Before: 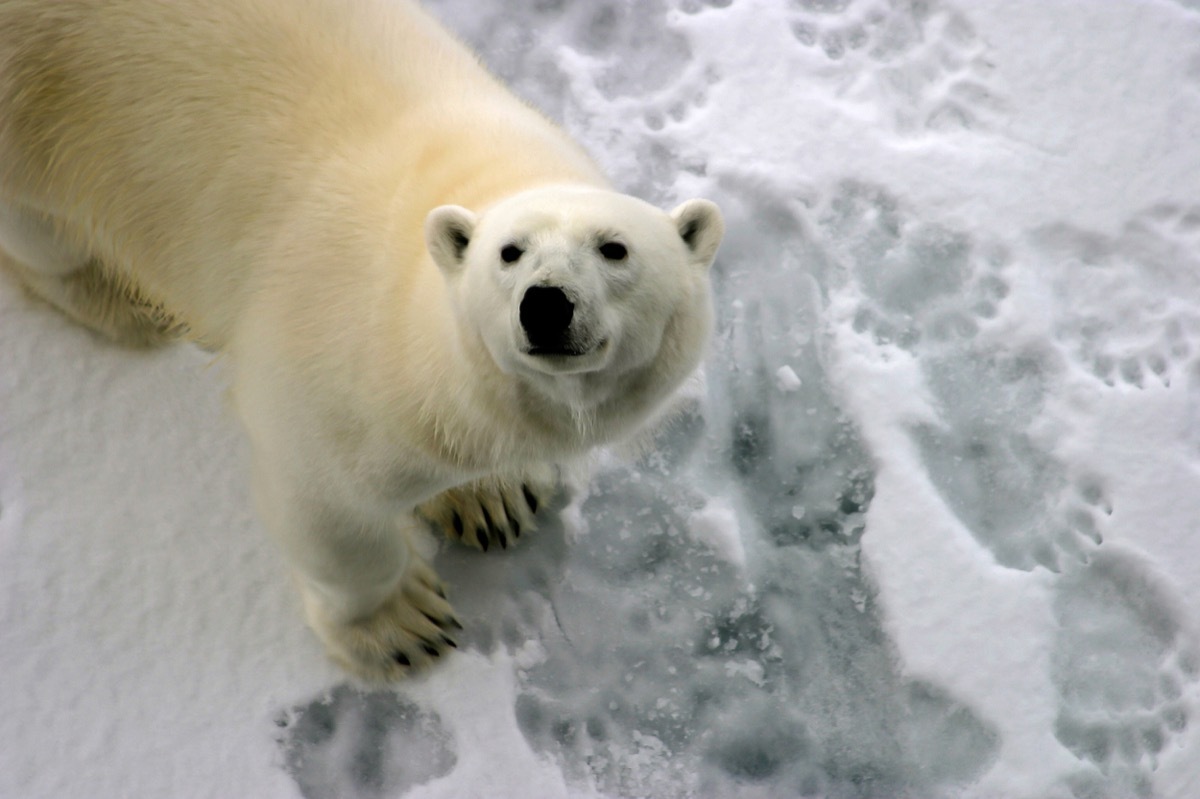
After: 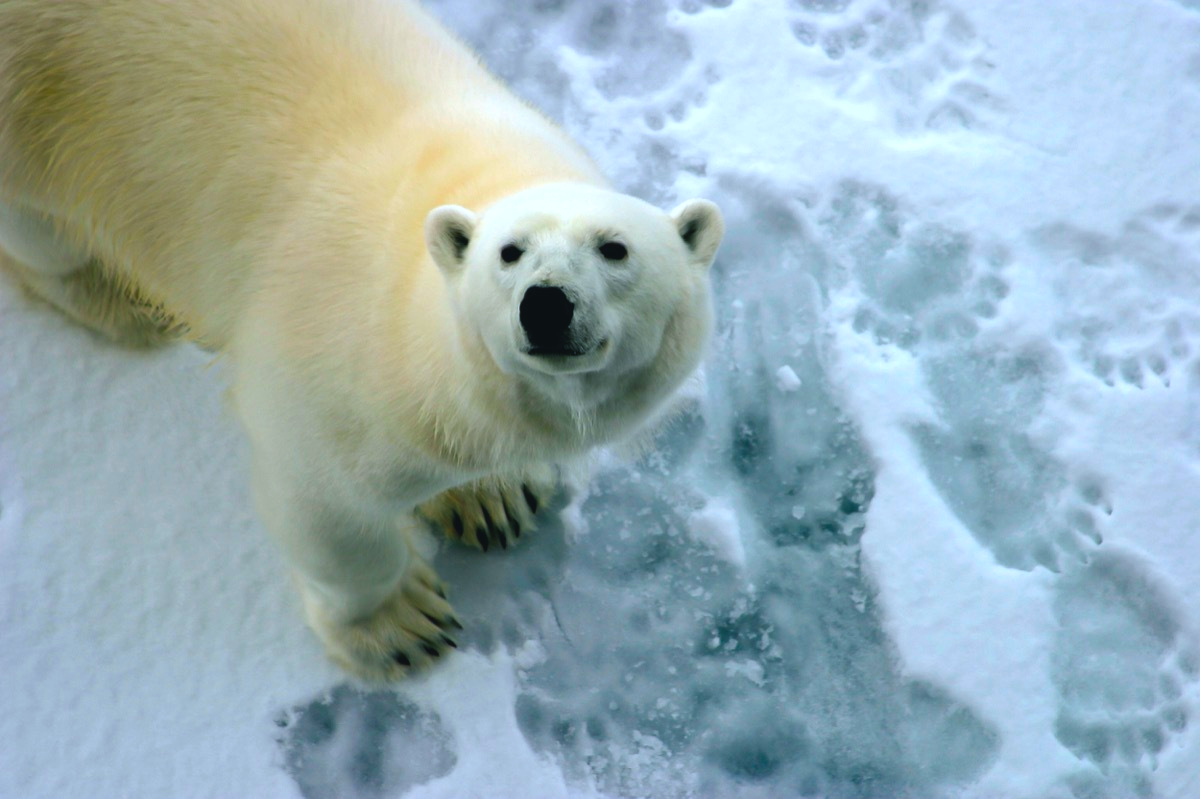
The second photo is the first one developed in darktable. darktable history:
color calibration: output R [0.972, 0.068, -0.094, 0], output G [-0.178, 1.216, -0.086, 0], output B [0.095, -0.136, 0.98, 0], illuminant as shot in camera, x 0.369, y 0.377, temperature 4326.54 K
color balance rgb: shadows lift › chroma 5.091%, shadows lift › hue 240.07°, highlights gain › luminance 14.565%, global offset › luminance 0.503%, linear chroma grading › shadows -3.351%, linear chroma grading › highlights -3.304%, perceptual saturation grading › global saturation 25.858%, global vibrance 20%
